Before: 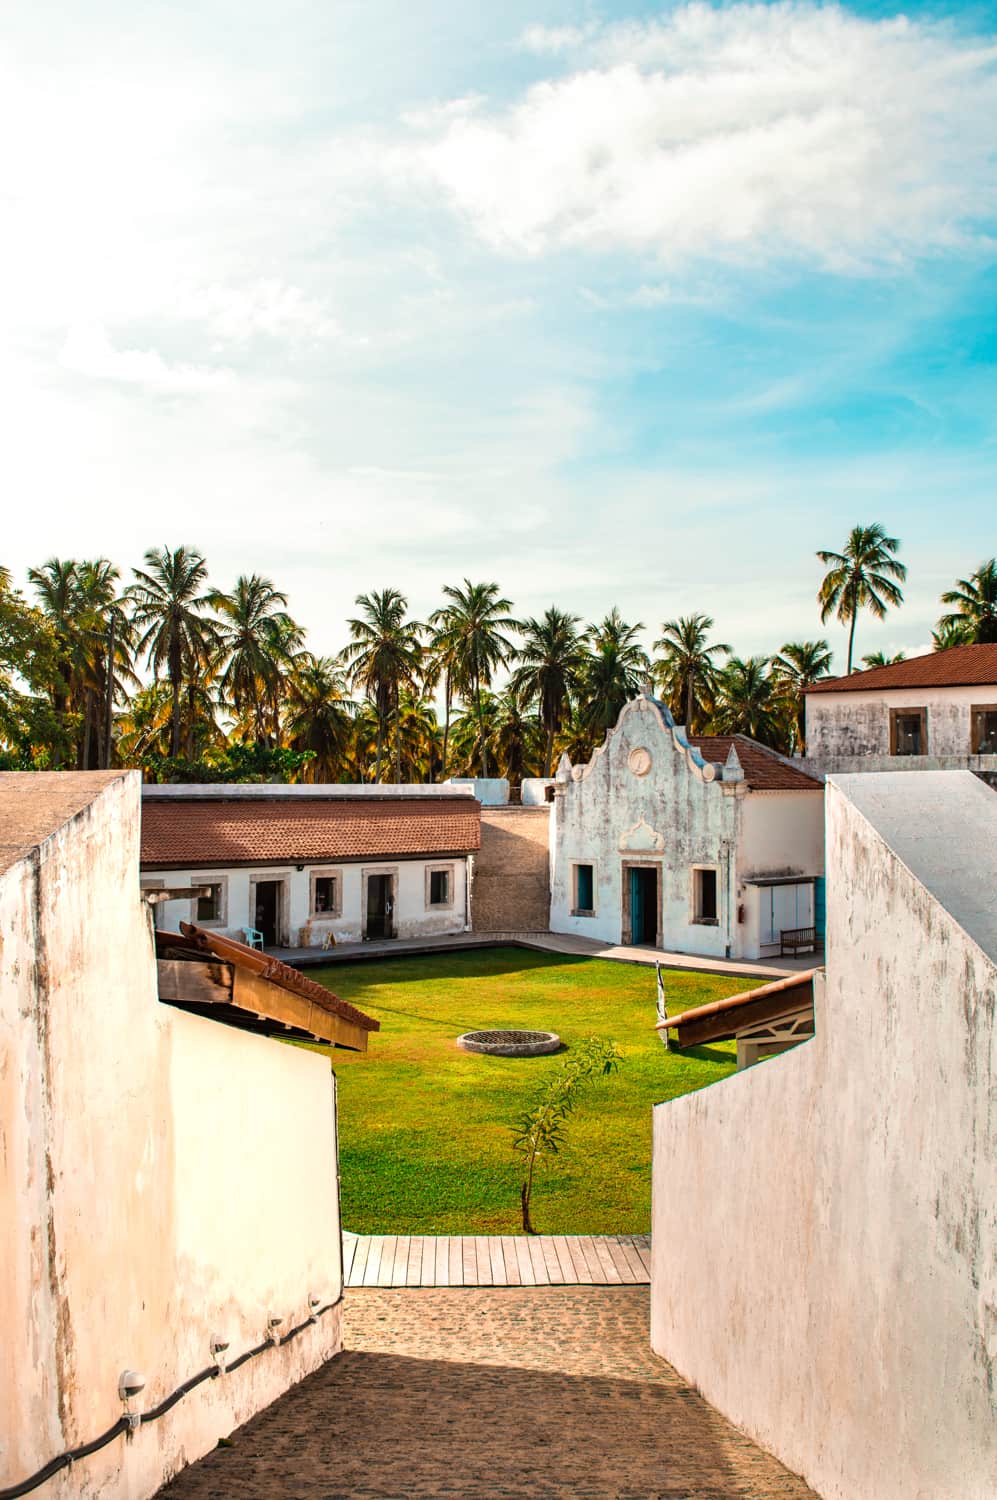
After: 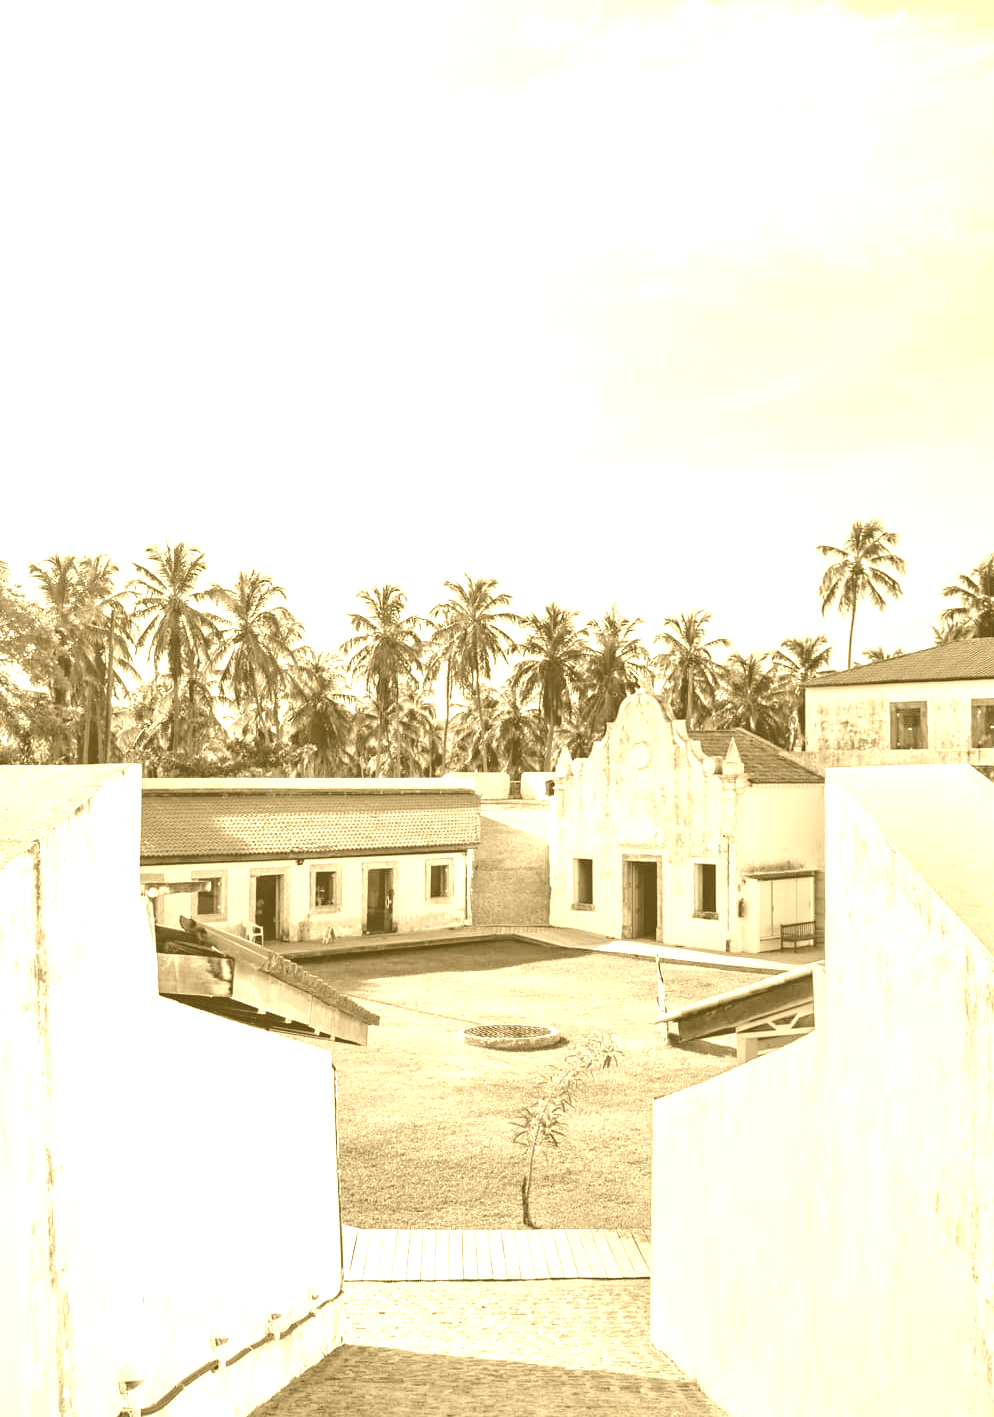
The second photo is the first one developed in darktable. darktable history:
crop: top 0.448%, right 0.264%, bottom 5.045%
colorize: hue 36°, source mix 100%
color correction: highlights a* -3.28, highlights b* -6.24, shadows a* 3.1, shadows b* 5.19
contrast brightness saturation: brightness 0.15
